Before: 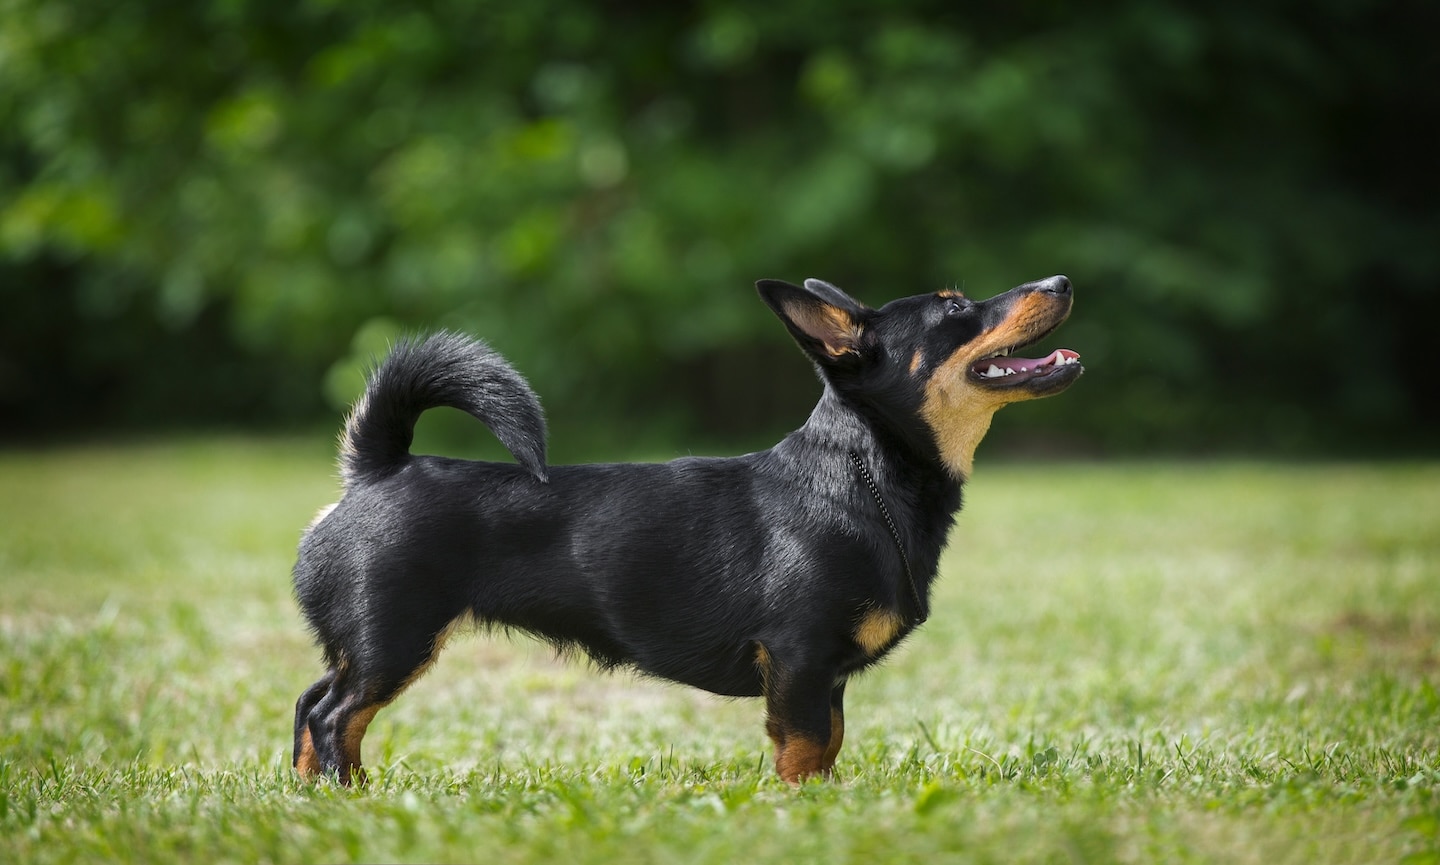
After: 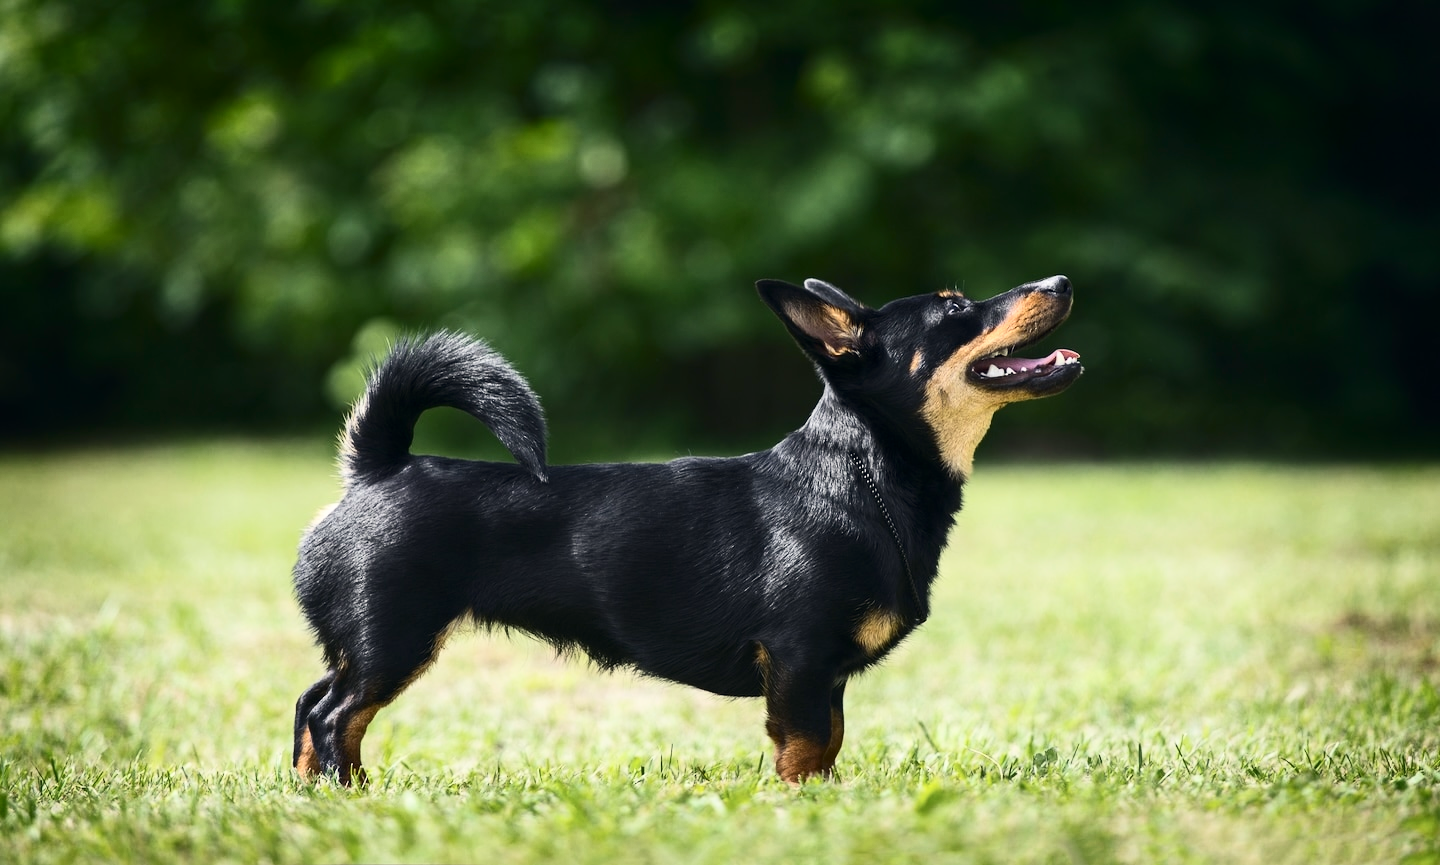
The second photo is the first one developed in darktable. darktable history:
color correction: highlights a* 0.352, highlights b* 2.72, shadows a* -0.734, shadows b* -4.05
contrast brightness saturation: contrast 0.375, brightness 0.099
